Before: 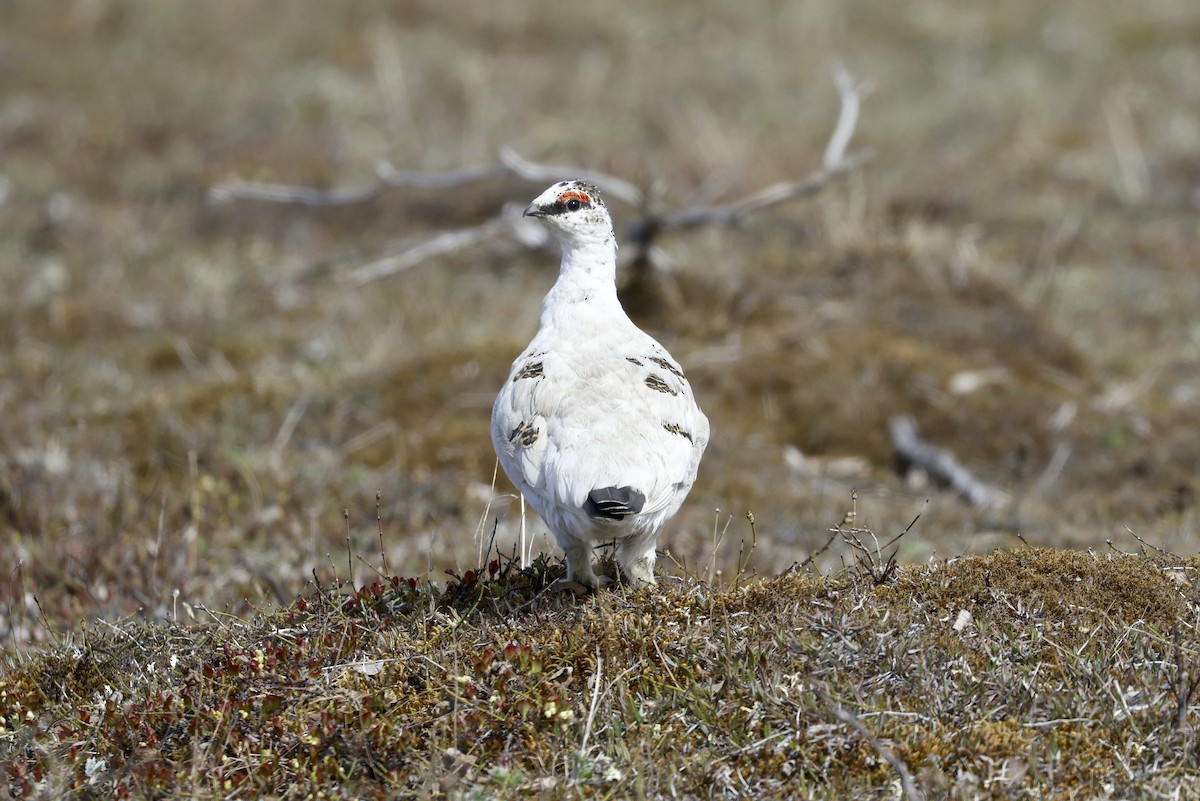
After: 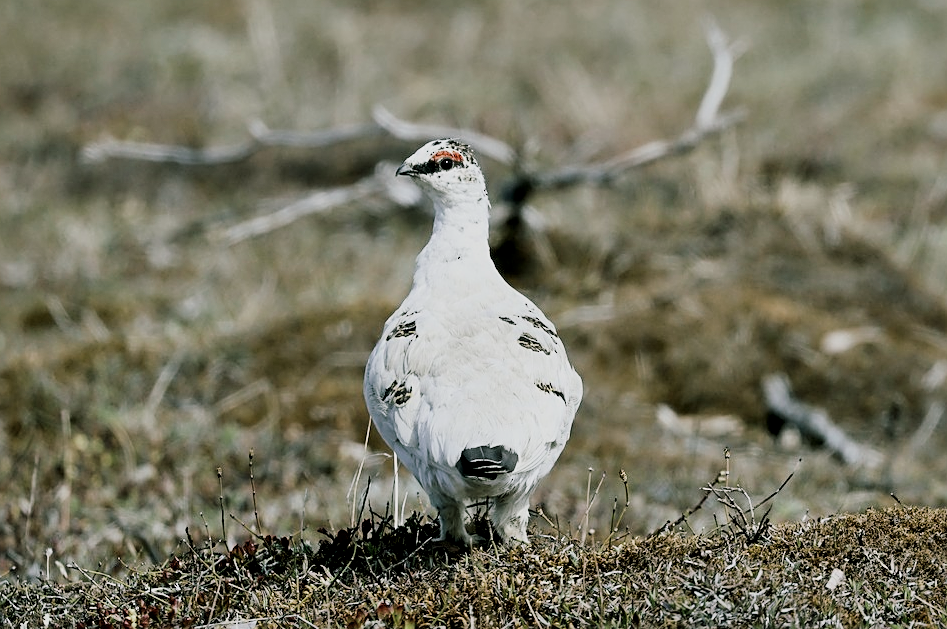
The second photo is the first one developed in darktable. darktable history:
sharpen: on, module defaults
local contrast: mode bilateral grid, contrast 25, coarseness 50, detail 122%, midtone range 0.2
filmic rgb: black relative exposure -6.14 EV, white relative exposure 6.95 EV, hardness 2.24
color balance rgb: shadows lift › chroma 11.84%, shadows lift › hue 132.12°, perceptual saturation grading › global saturation 12.171%, perceptual brilliance grading › global brilliance 14.327%, perceptual brilliance grading › shadows -35.503%
contrast brightness saturation: saturation -0.049
crop and rotate: left 10.6%, top 5.138%, right 10.432%, bottom 16.319%
color correction: highlights b* 0.057, saturation 0.804
